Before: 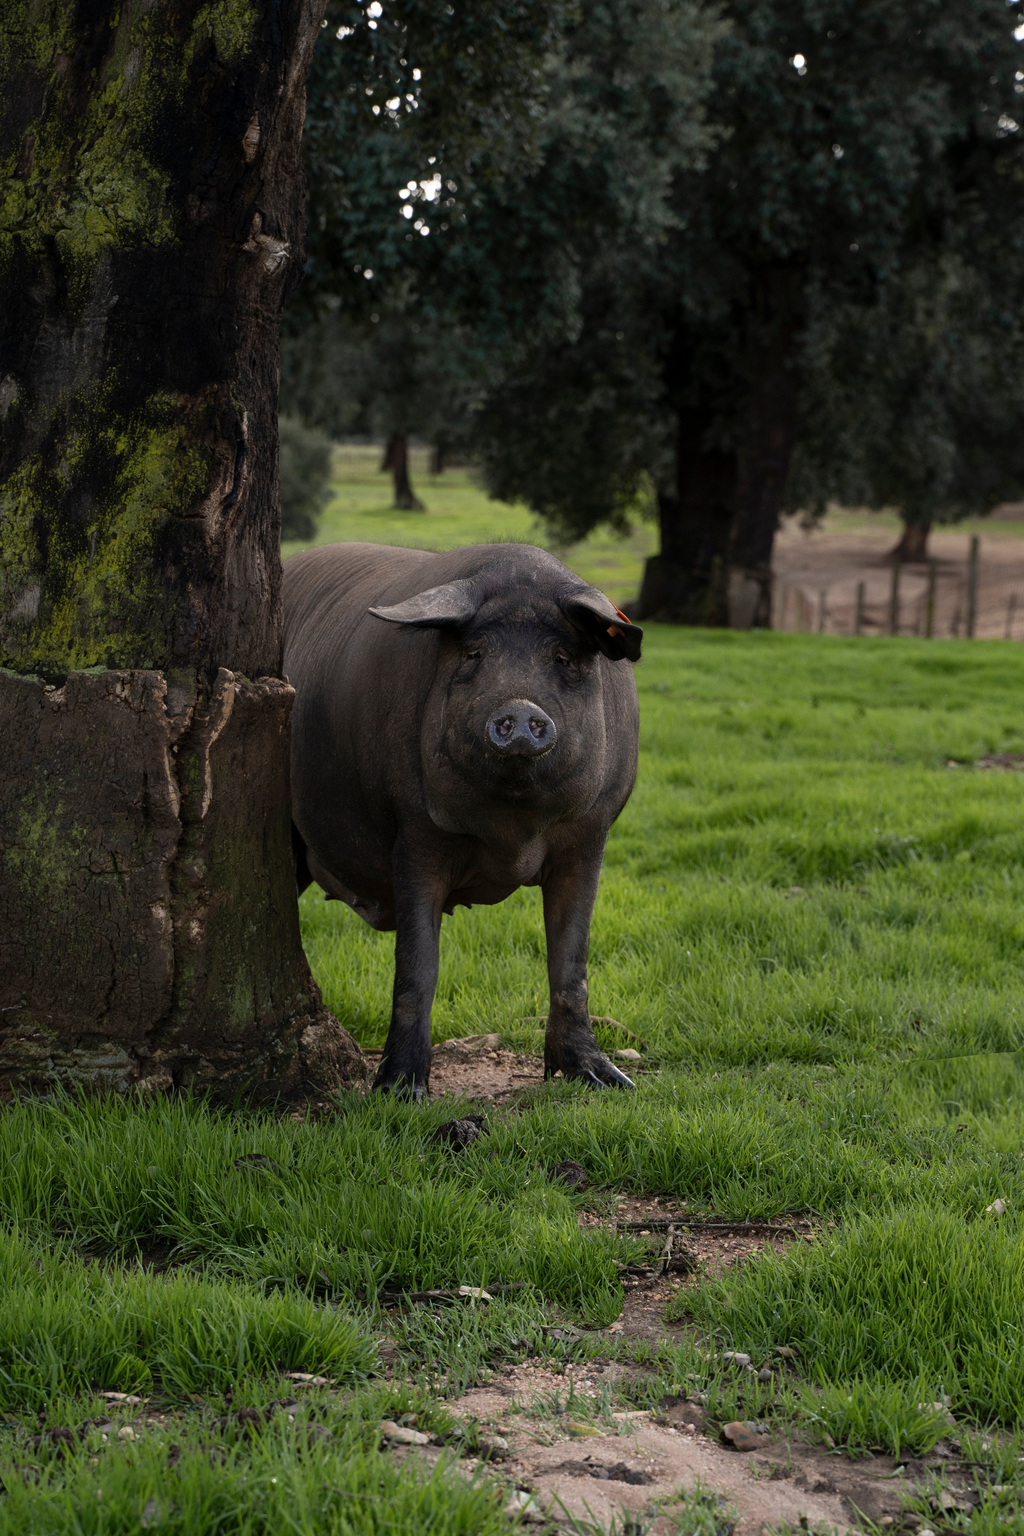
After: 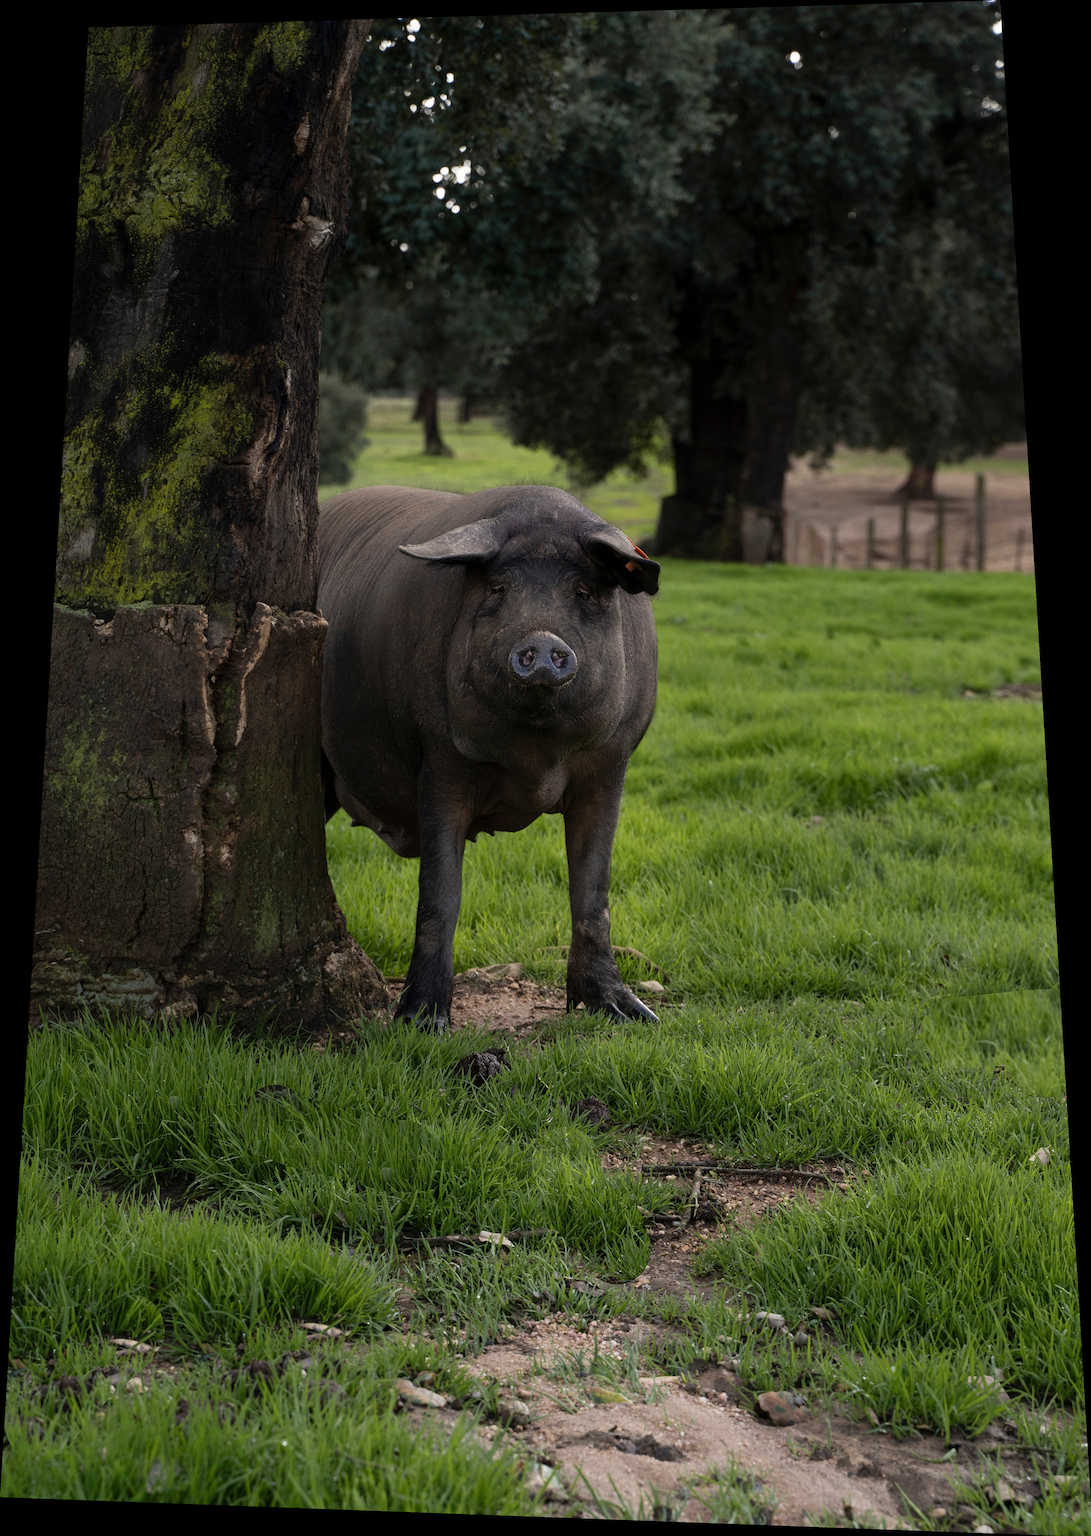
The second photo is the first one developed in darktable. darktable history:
rotate and perspective: rotation 0.128°, lens shift (vertical) -0.181, lens shift (horizontal) -0.044, shear 0.001, automatic cropping off
